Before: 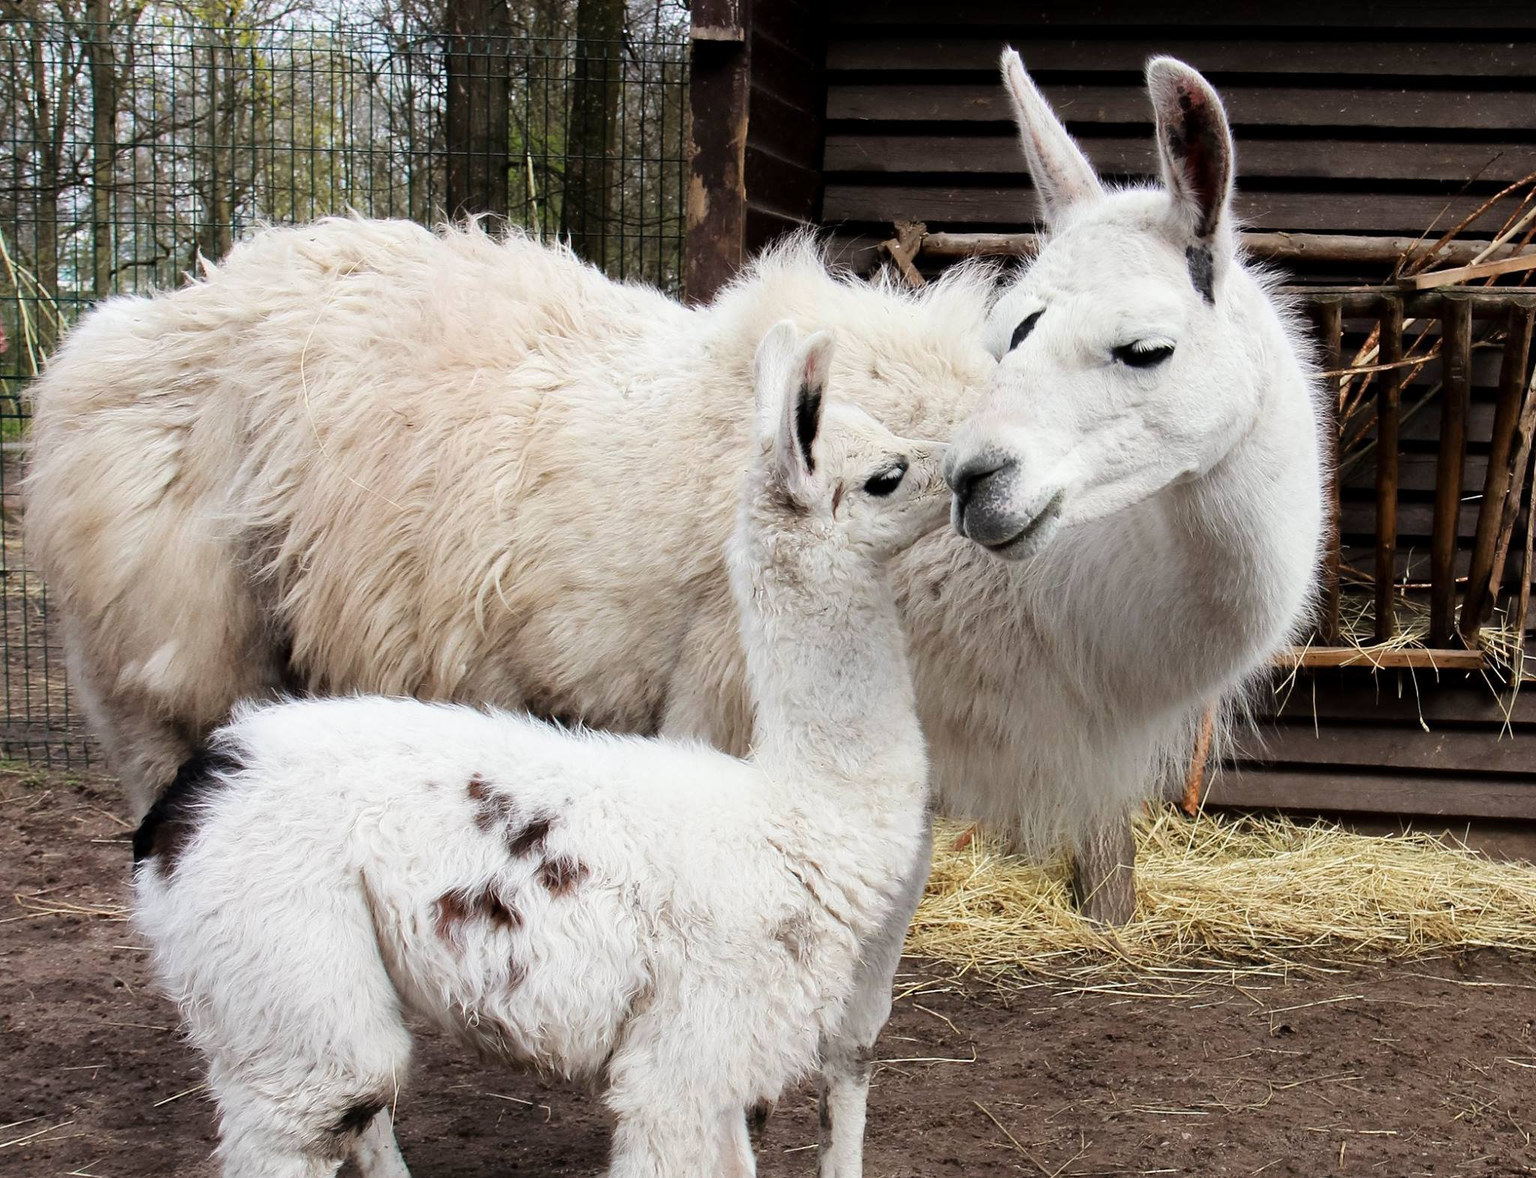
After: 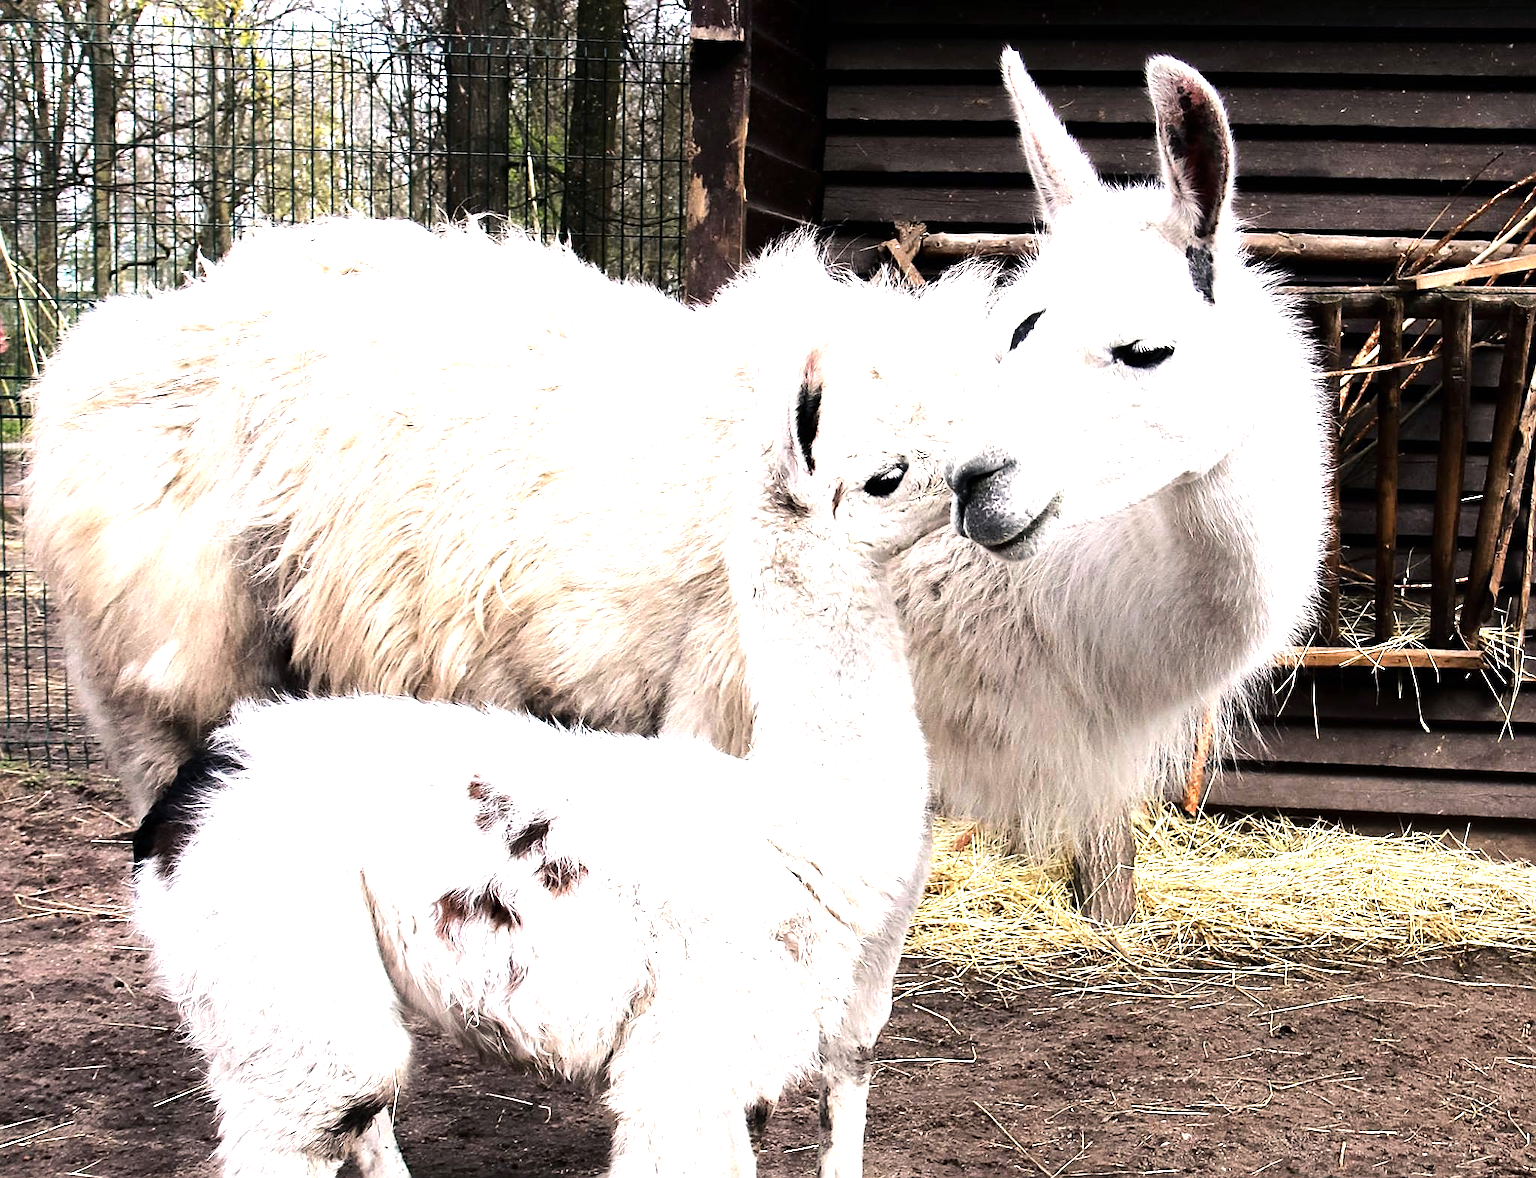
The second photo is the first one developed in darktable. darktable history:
exposure: black level correction 0, exposure 0.7 EV, compensate exposure bias true, compensate highlight preservation false
sharpen: on, module defaults
color balance rgb: shadows lift › chroma 1.41%, shadows lift › hue 260°, power › chroma 0.5%, power › hue 260°, highlights gain › chroma 1%, highlights gain › hue 27°, saturation formula JzAzBz (2021)
tone equalizer: -8 EV -0.75 EV, -7 EV -0.7 EV, -6 EV -0.6 EV, -5 EV -0.4 EV, -3 EV 0.4 EV, -2 EV 0.6 EV, -1 EV 0.7 EV, +0 EV 0.75 EV, edges refinement/feathering 500, mask exposure compensation -1.57 EV, preserve details no
